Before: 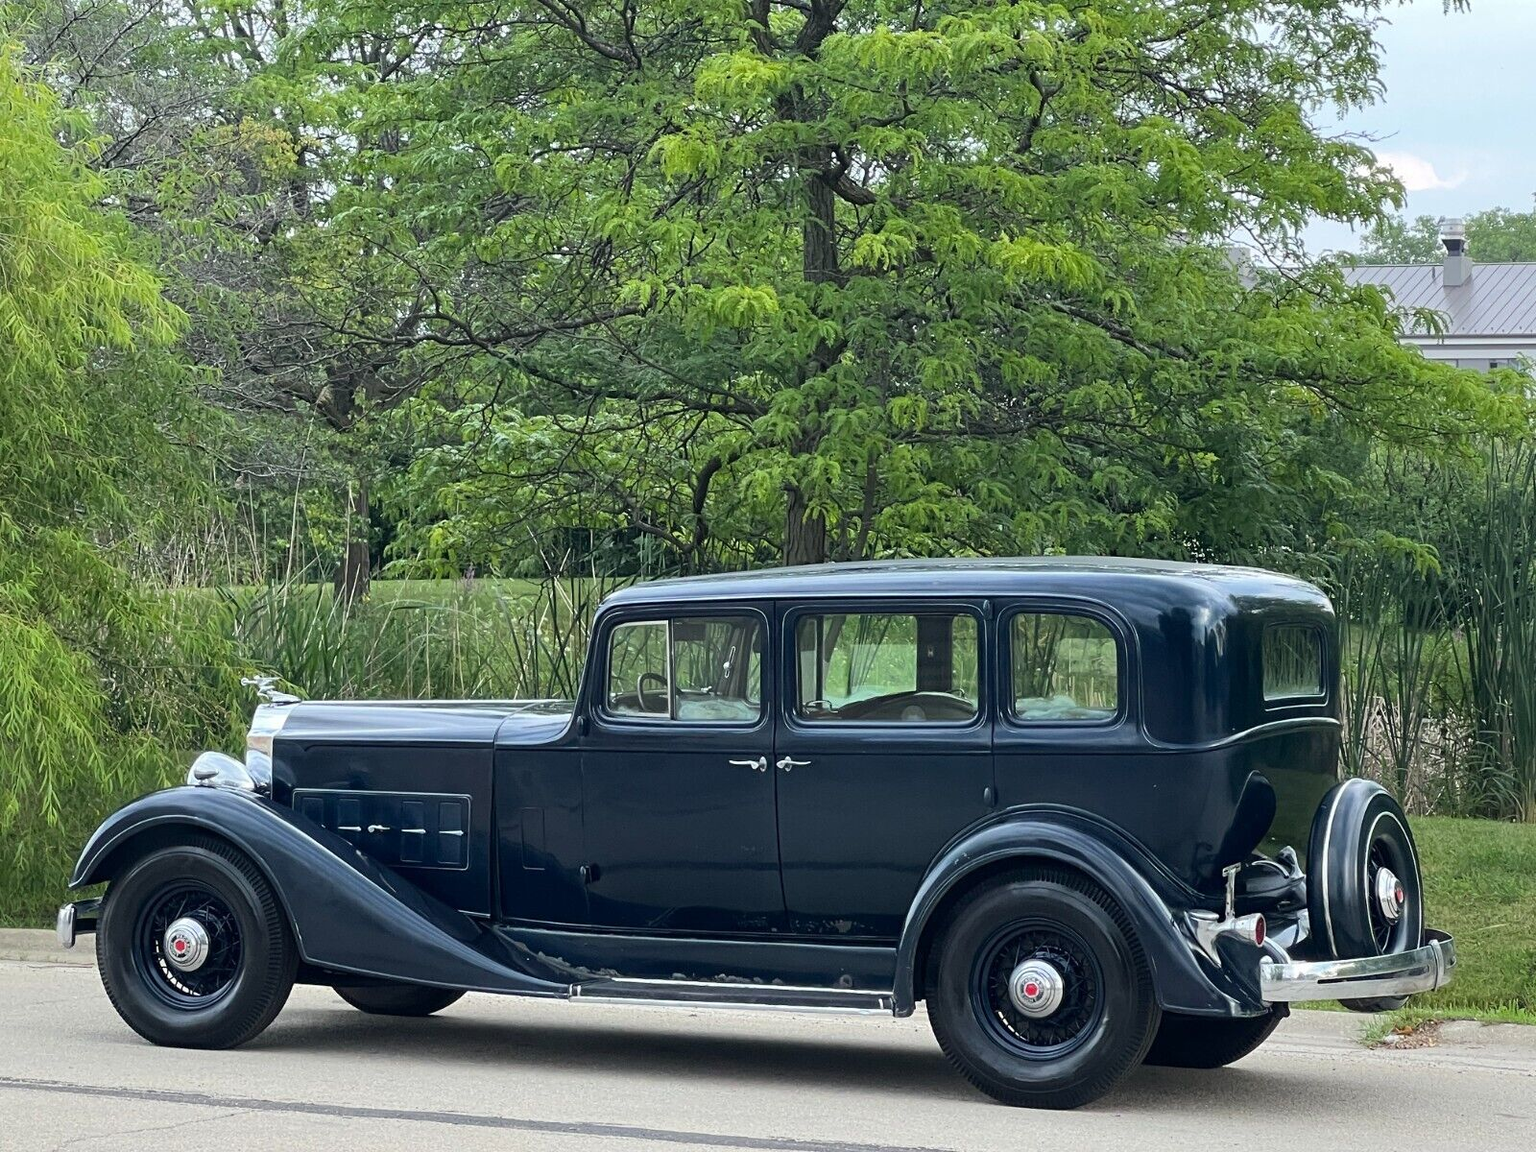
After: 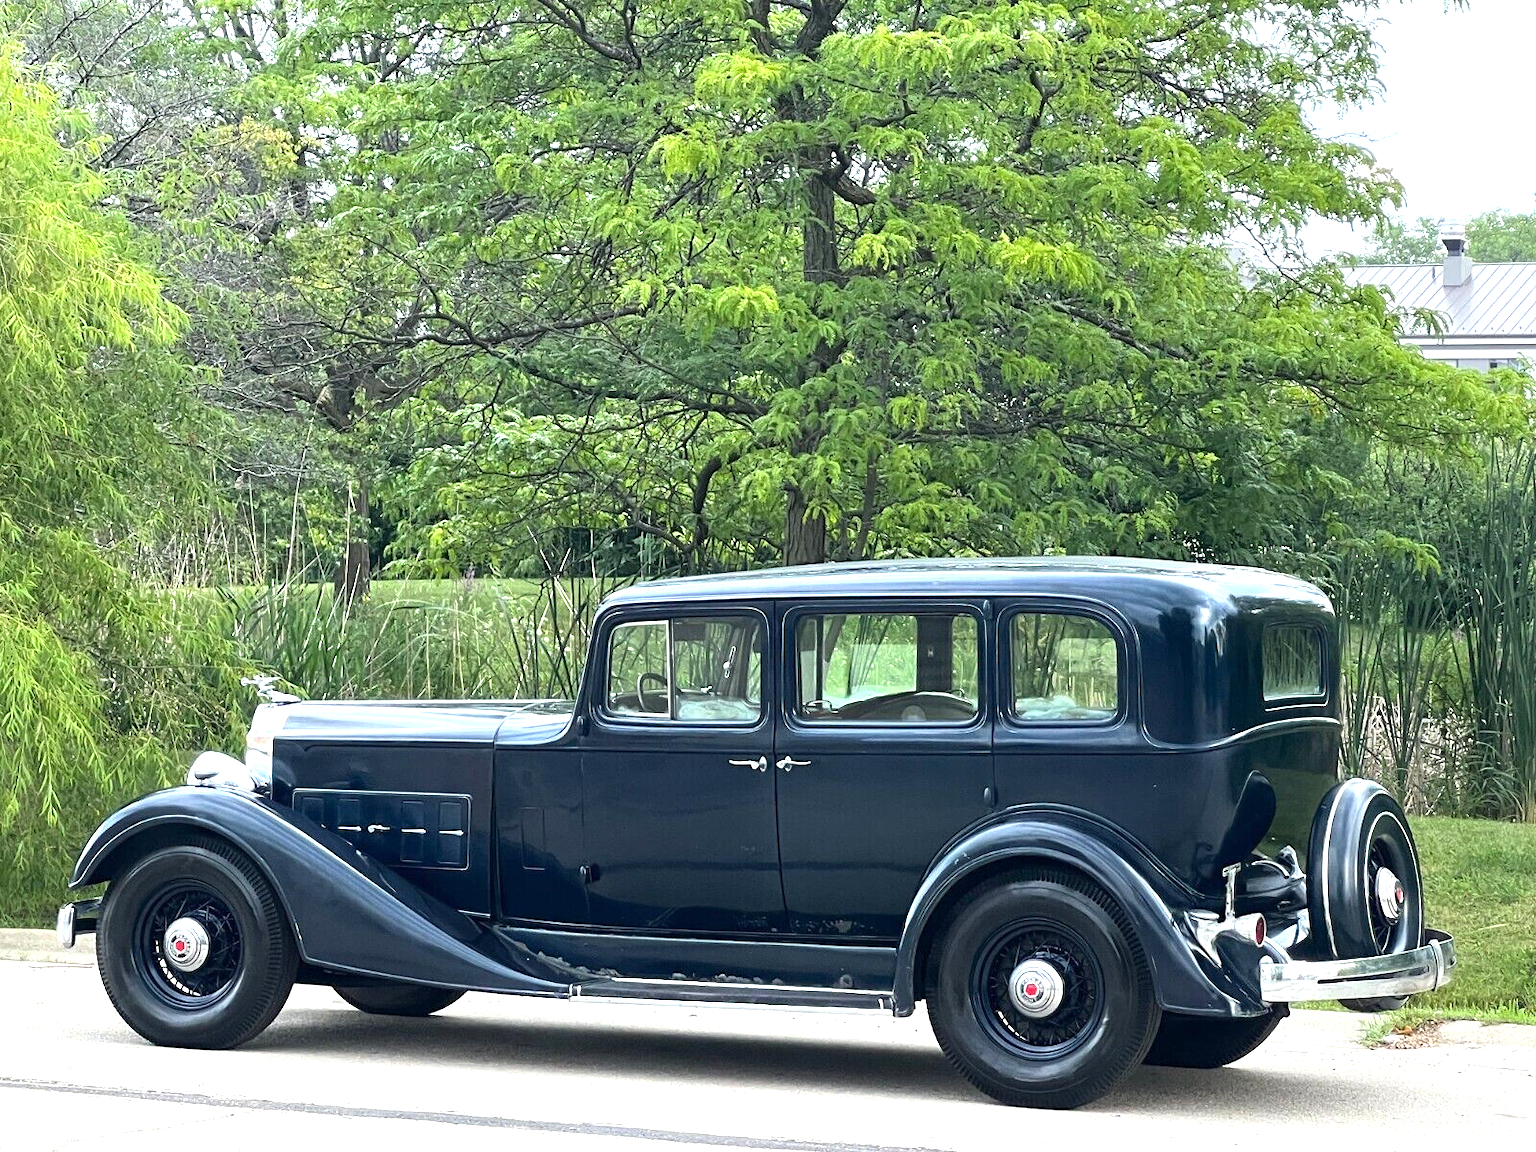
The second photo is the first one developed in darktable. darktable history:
tone equalizer: -8 EV -1.08 EV, -7 EV -0.971 EV, -6 EV -0.873 EV, -5 EV -0.606 EV, -3 EV 0.577 EV, -2 EV 0.843 EV, -1 EV 0.998 EV, +0 EV 1.07 EV, smoothing diameter 24.94%, edges refinement/feathering 8.35, preserve details guided filter
